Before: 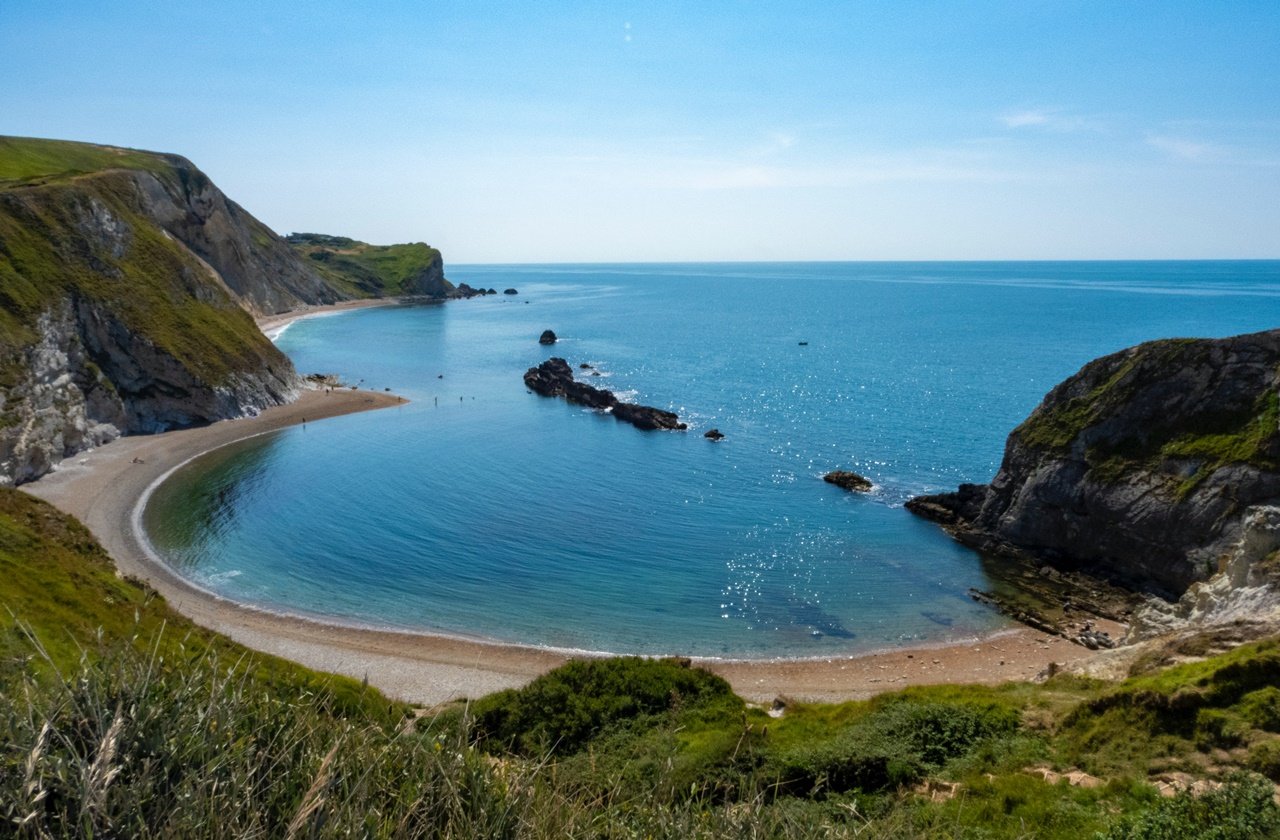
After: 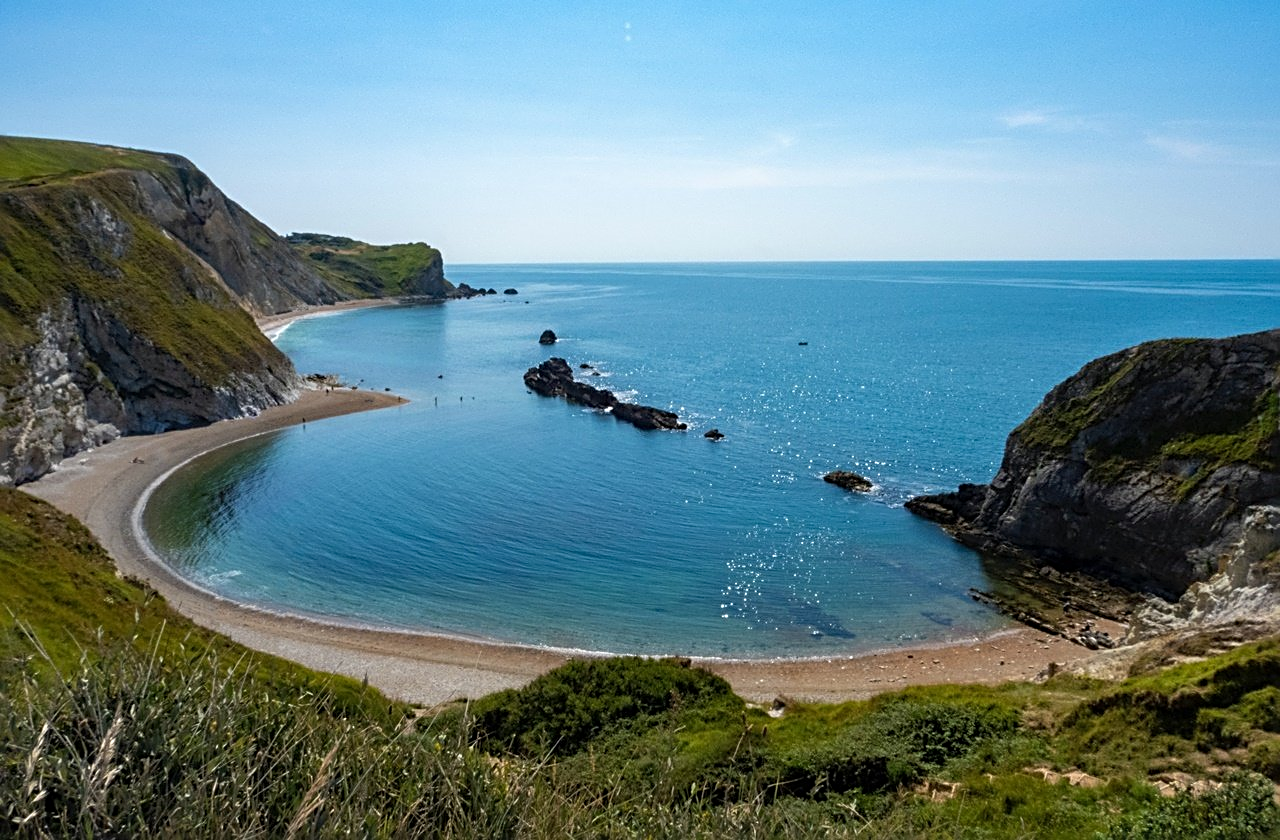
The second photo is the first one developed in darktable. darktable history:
sharpen: radius 2.781
